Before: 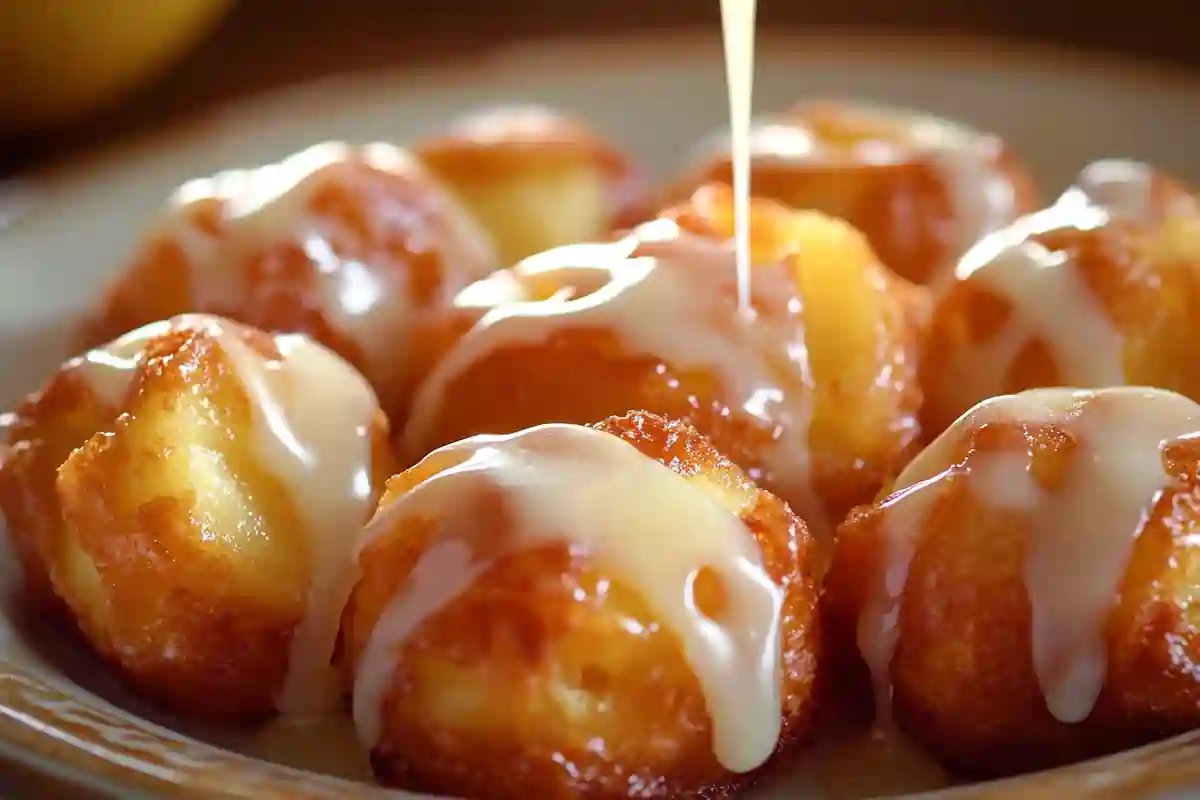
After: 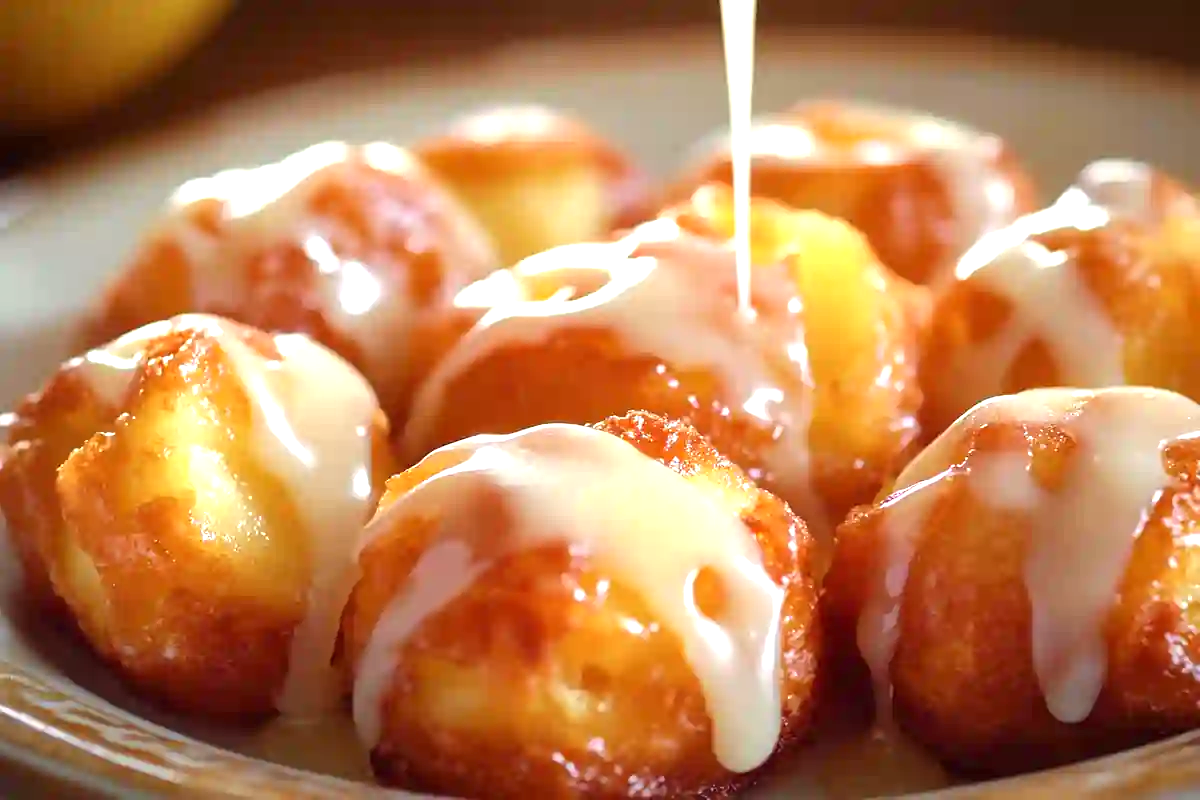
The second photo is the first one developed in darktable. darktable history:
exposure: black level correction 0, exposure 0.702 EV, compensate exposure bias true, compensate highlight preservation false
tone equalizer: on, module defaults
